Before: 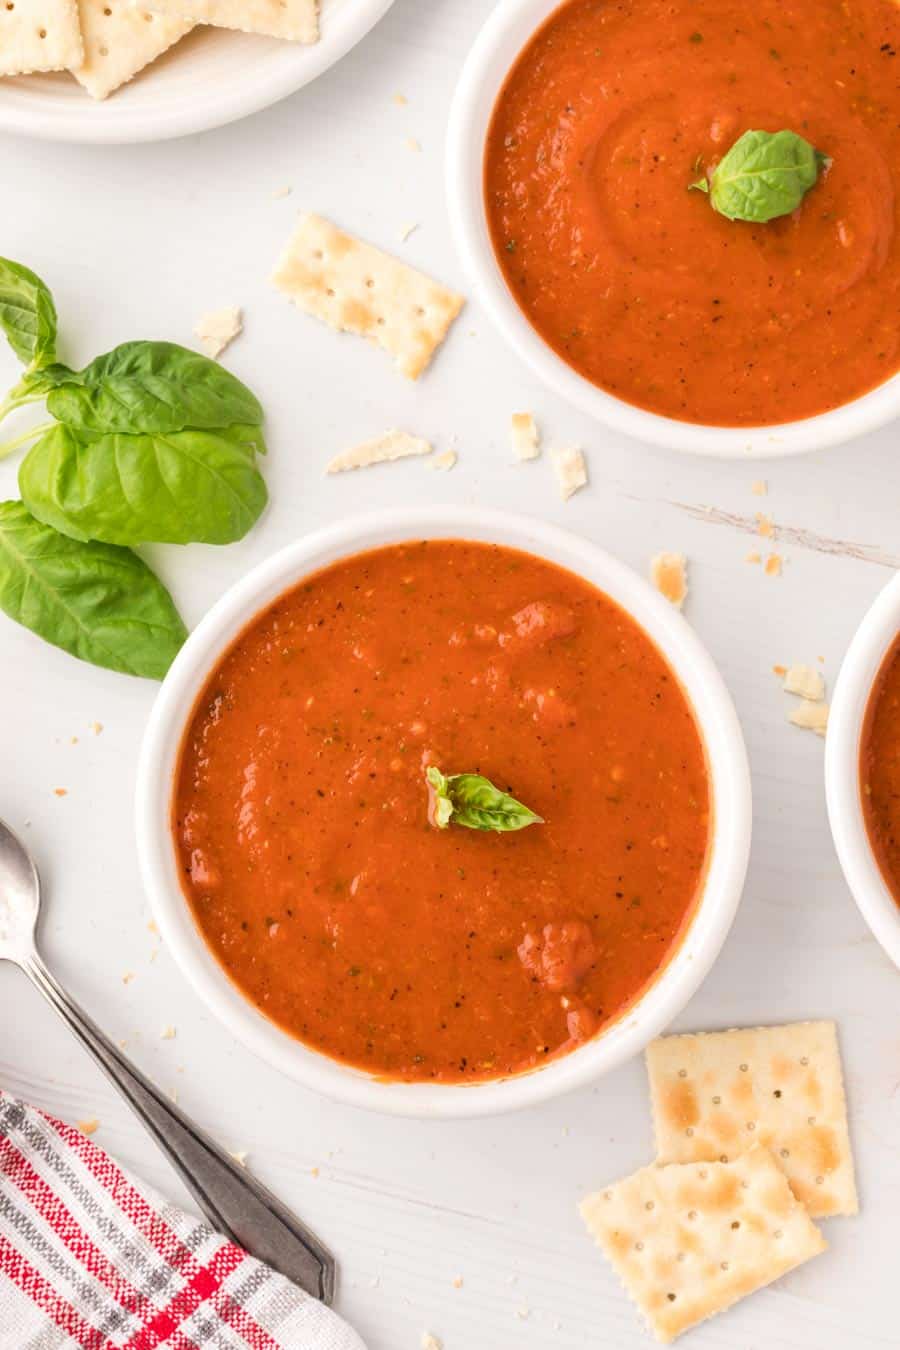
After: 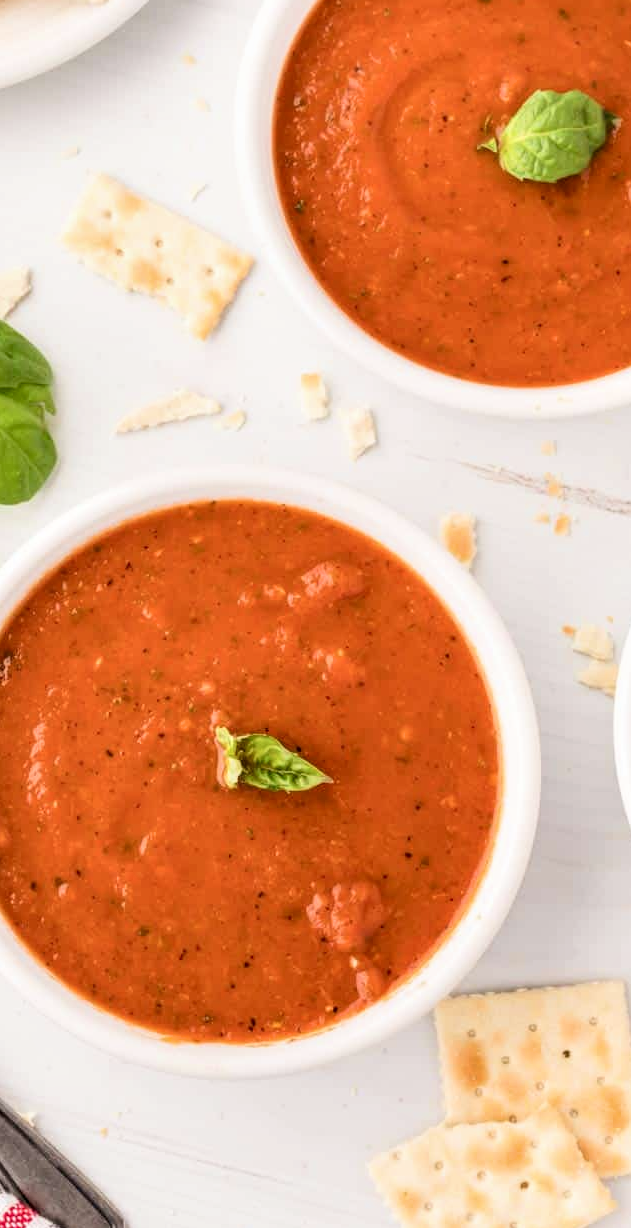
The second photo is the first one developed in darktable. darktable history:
local contrast: detail 130%
crop and rotate: left 23.553%, top 2.999%, right 6.305%, bottom 6.028%
filmic rgb: middle gray luminance 21.85%, black relative exposure -14.05 EV, white relative exposure 2.95 EV, target black luminance 0%, hardness 8.89, latitude 60.17%, contrast 1.21, highlights saturation mix 3.87%, shadows ↔ highlights balance 40.99%, iterations of high-quality reconstruction 0
